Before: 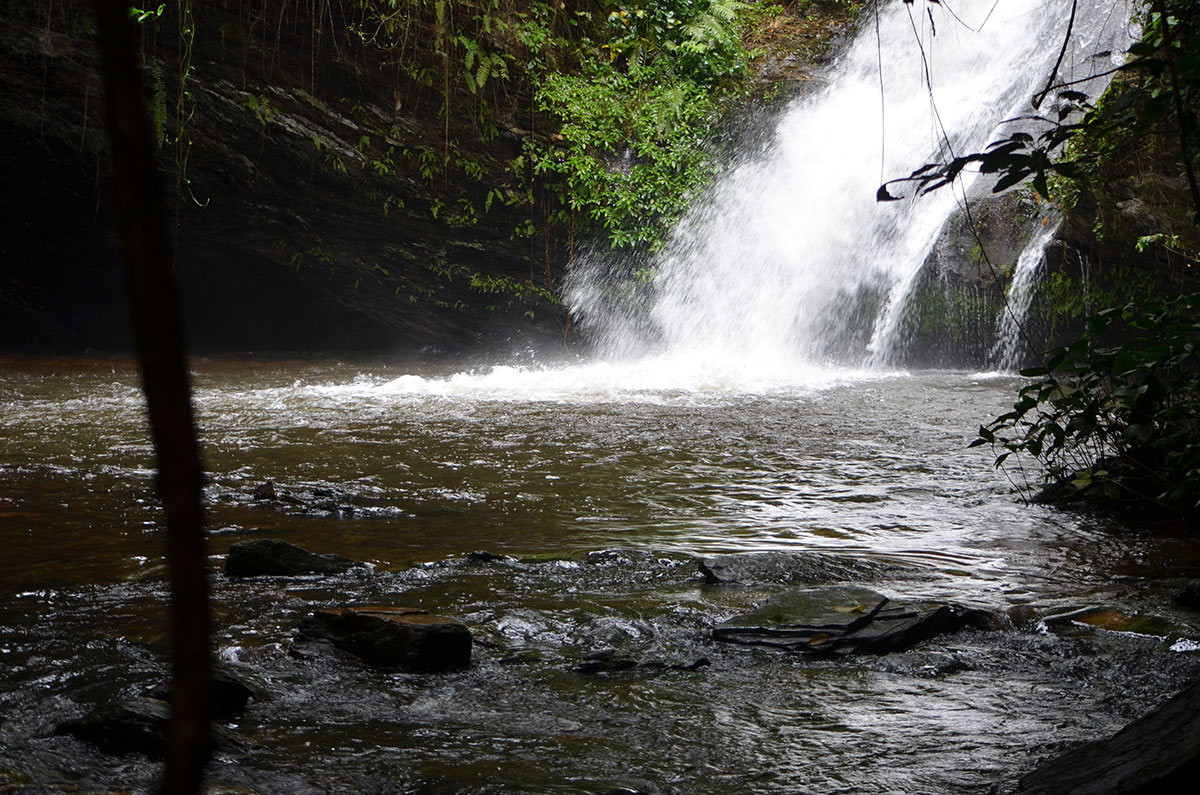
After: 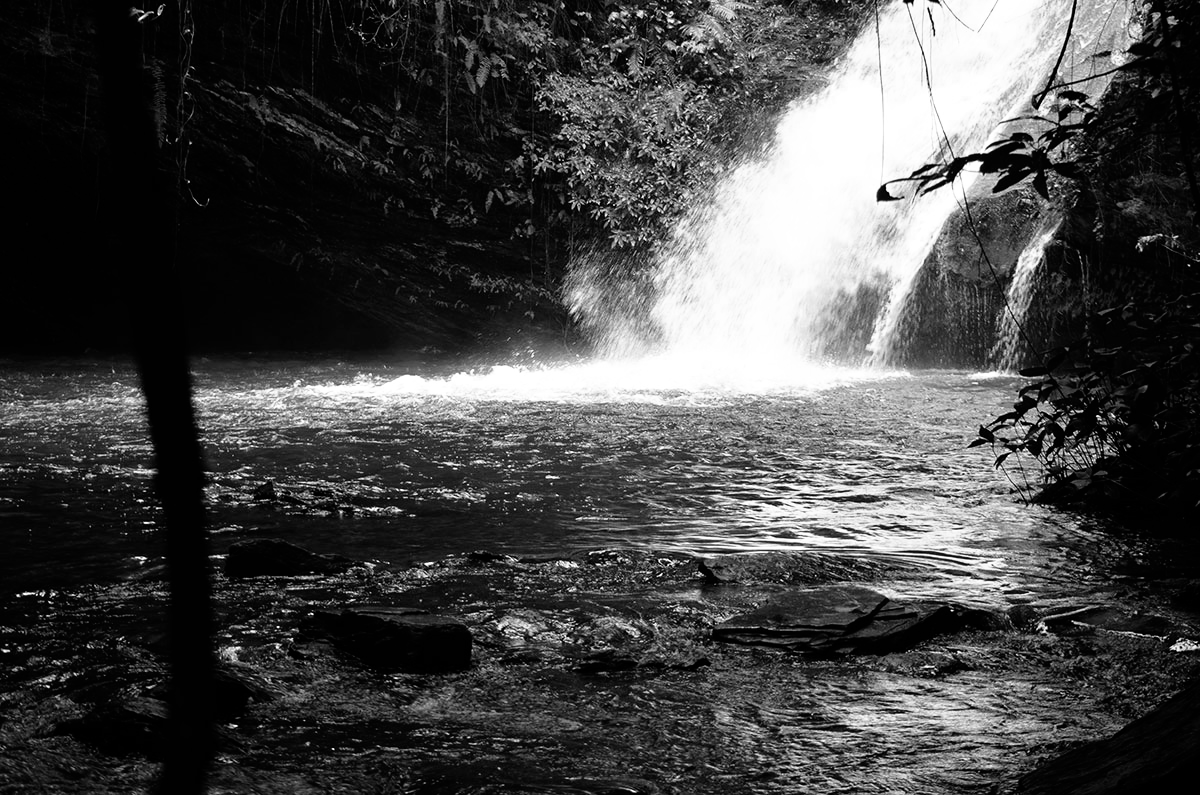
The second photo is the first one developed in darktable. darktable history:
filmic rgb: white relative exposure 2.45 EV, hardness 6.33
monochrome: size 1
